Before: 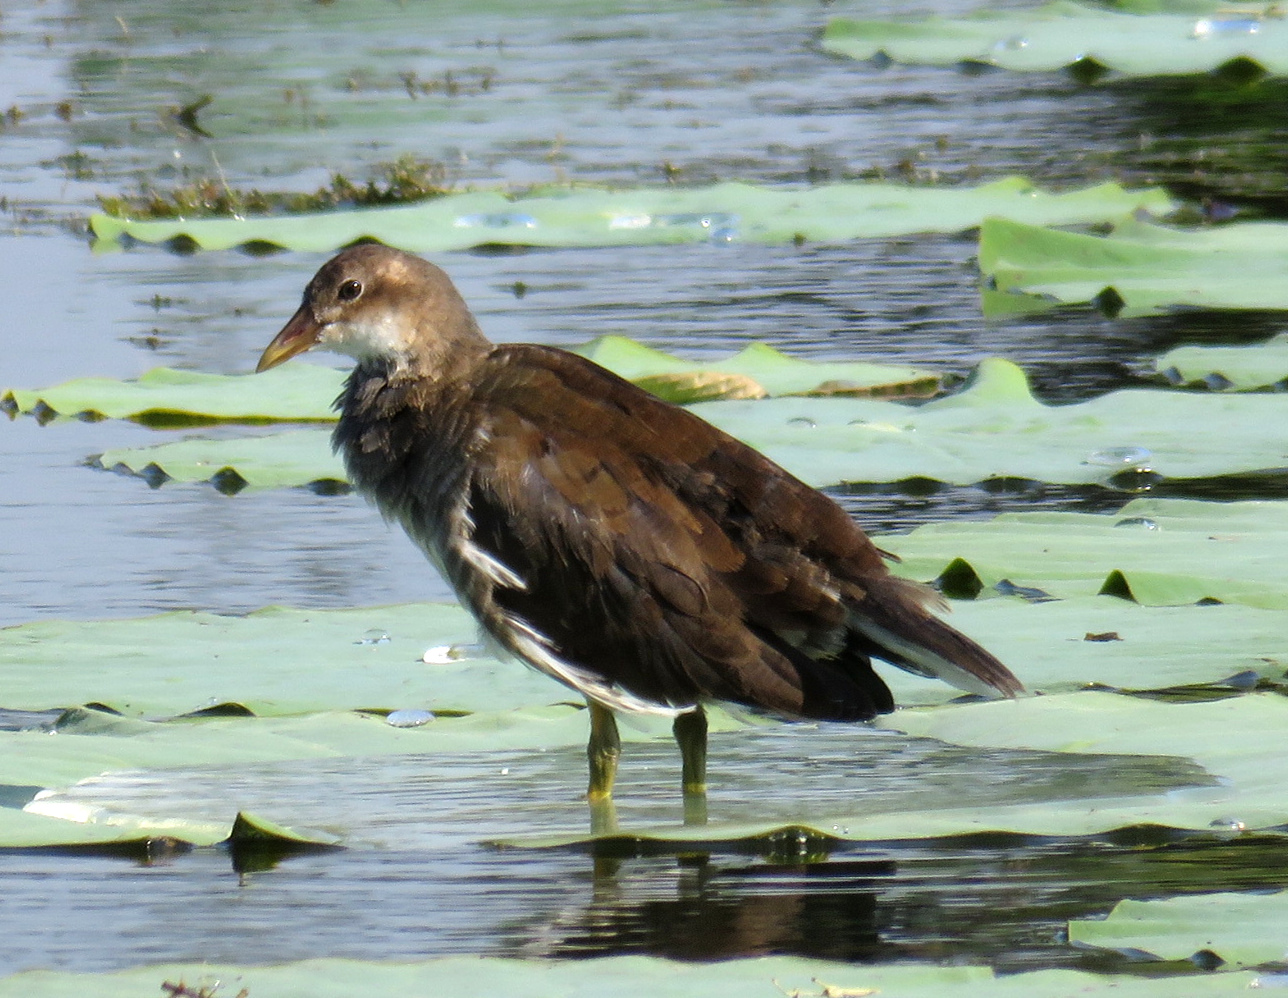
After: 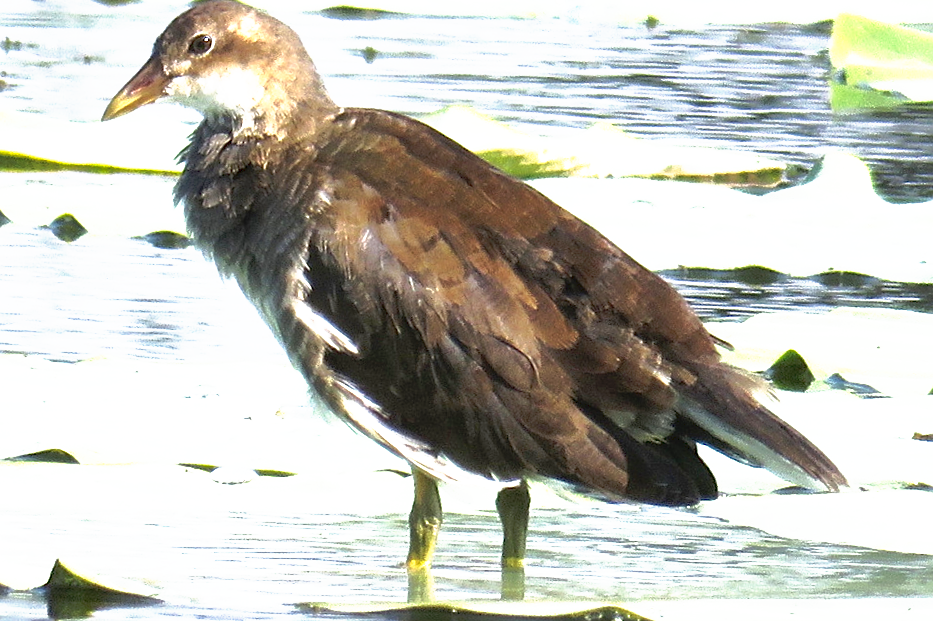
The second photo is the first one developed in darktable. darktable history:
crop and rotate: angle -3.54°, left 9.773%, top 20.77%, right 12.091%, bottom 12.087%
sharpen: on, module defaults
shadows and highlights: on, module defaults
exposure: black level correction 0, exposure 0.686 EV, compensate highlight preservation false
contrast brightness saturation: contrast 0.106, saturation -0.174
tone curve: curves: ch0 [(0, 0) (0.003, 0.032) (0.011, 0.036) (0.025, 0.049) (0.044, 0.075) (0.069, 0.112) (0.1, 0.151) (0.136, 0.197) (0.177, 0.241) (0.224, 0.295) (0.277, 0.355) (0.335, 0.429) (0.399, 0.512) (0.468, 0.607) (0.543, 0.702) (0.623, 0.796) (0.709, 0.903) (0.801, 0.987) (0.898, 0.997) (1, 1)], preserve colors none
